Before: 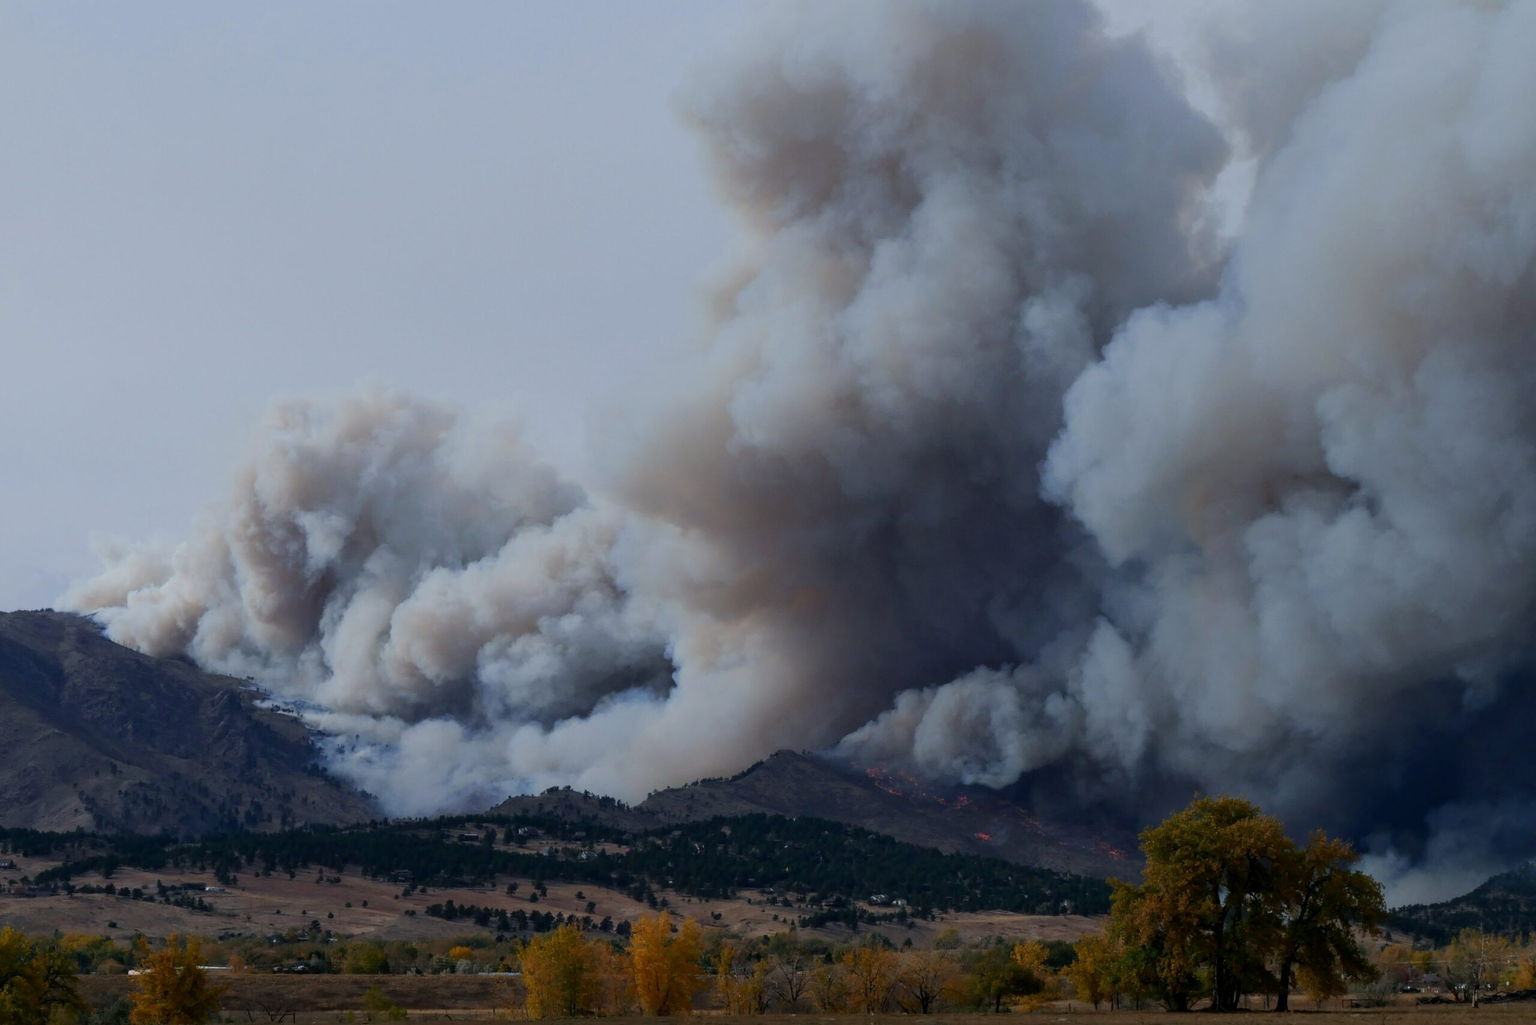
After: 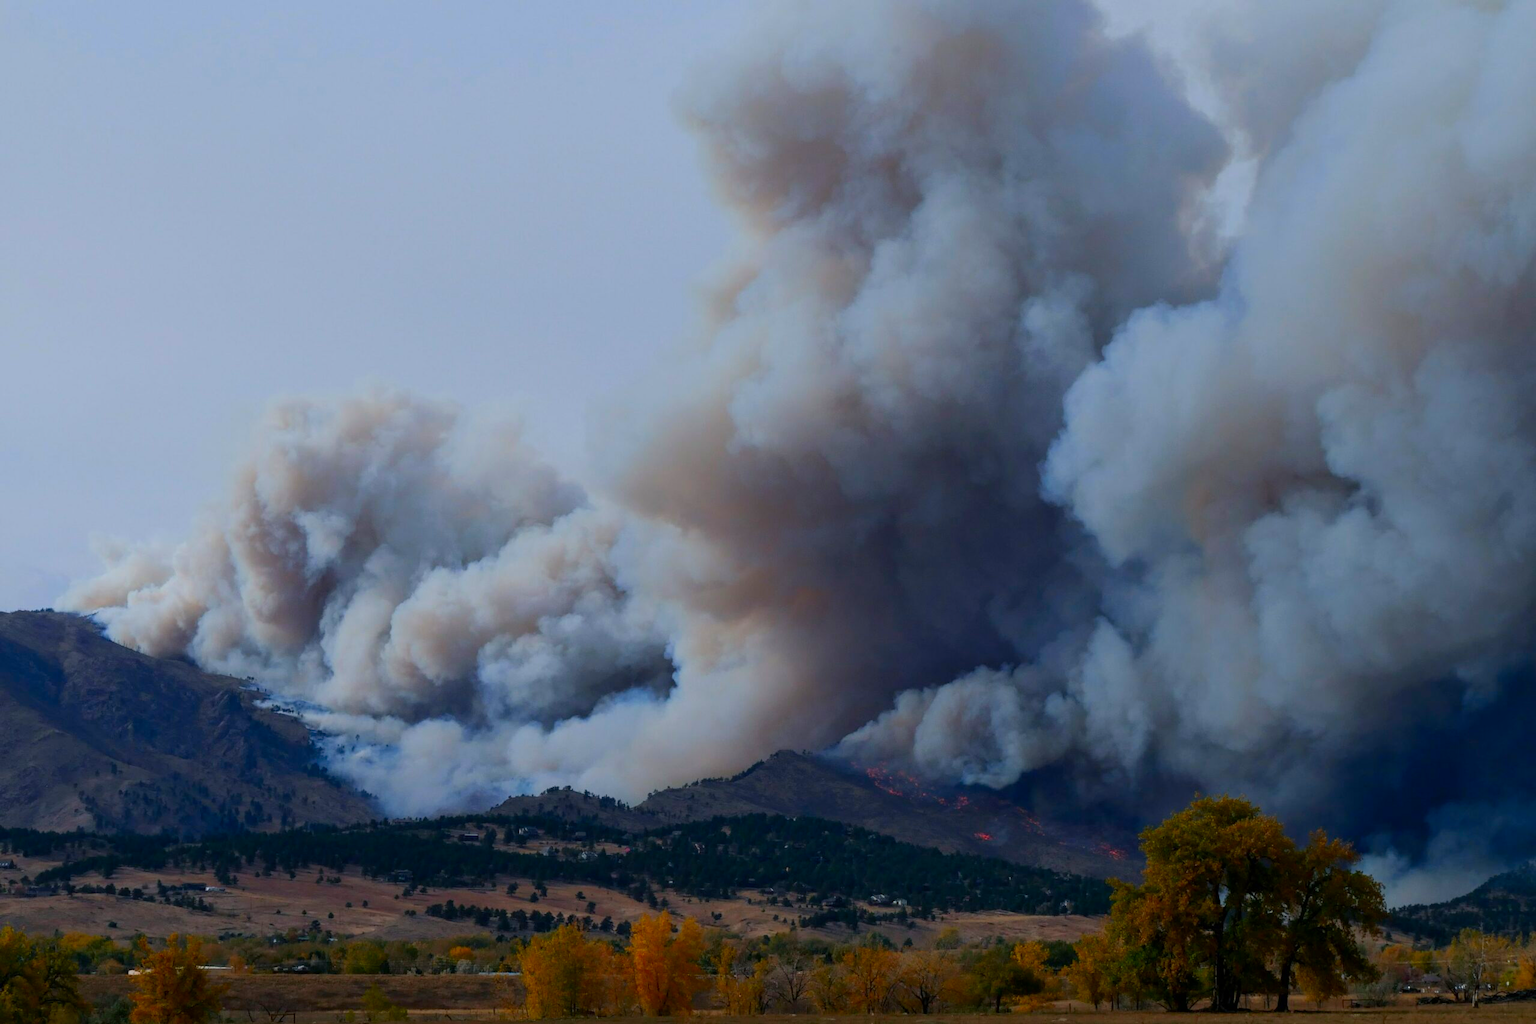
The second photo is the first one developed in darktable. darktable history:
contrast brightness saturation: saturation 0.513
